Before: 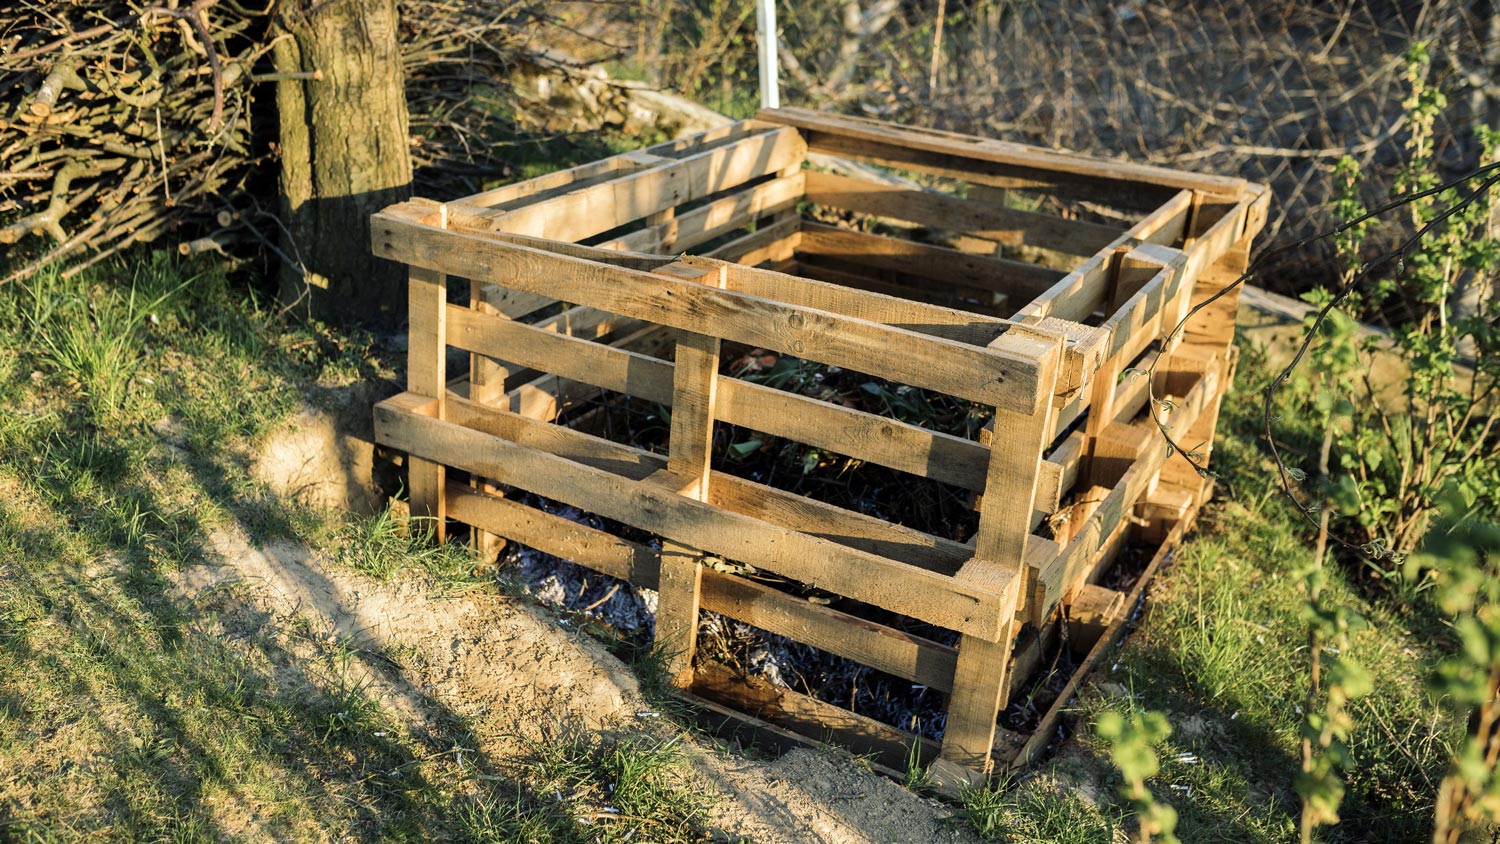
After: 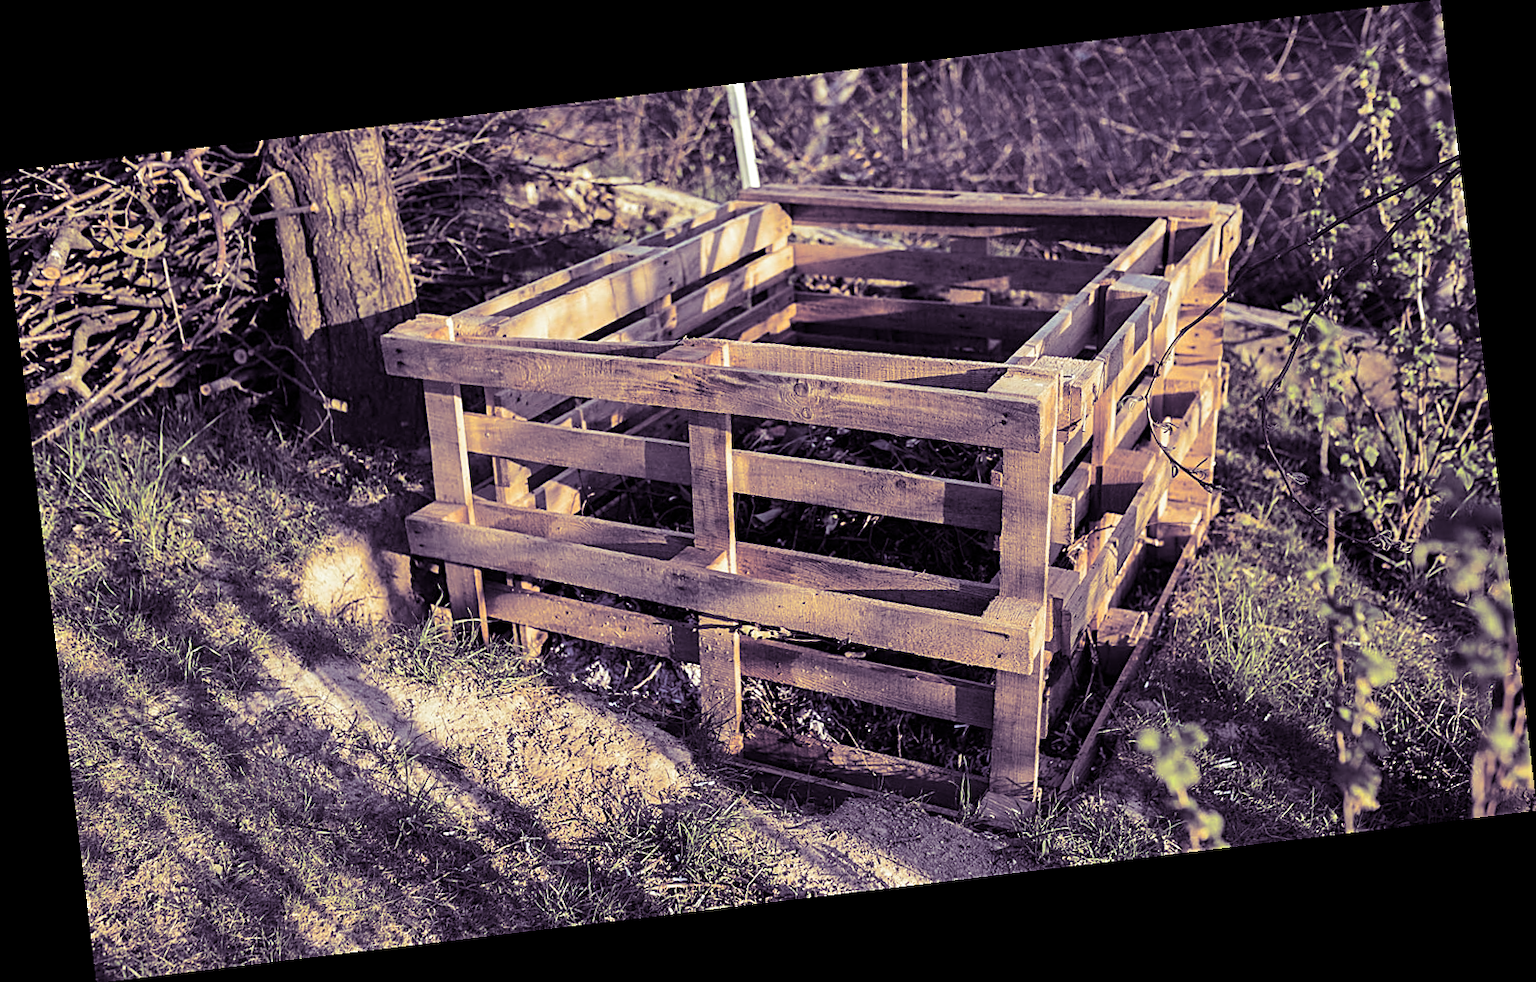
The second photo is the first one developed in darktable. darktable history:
rotate and perspective: rotation -6.83°, automatic cropping off
split-toning: shadows › hue 266.4°, shadows › saturation 0.4, highlights › hue 61.2°, highlights › saturation 0.3, compress 0%
sharpen: amount 0.6
